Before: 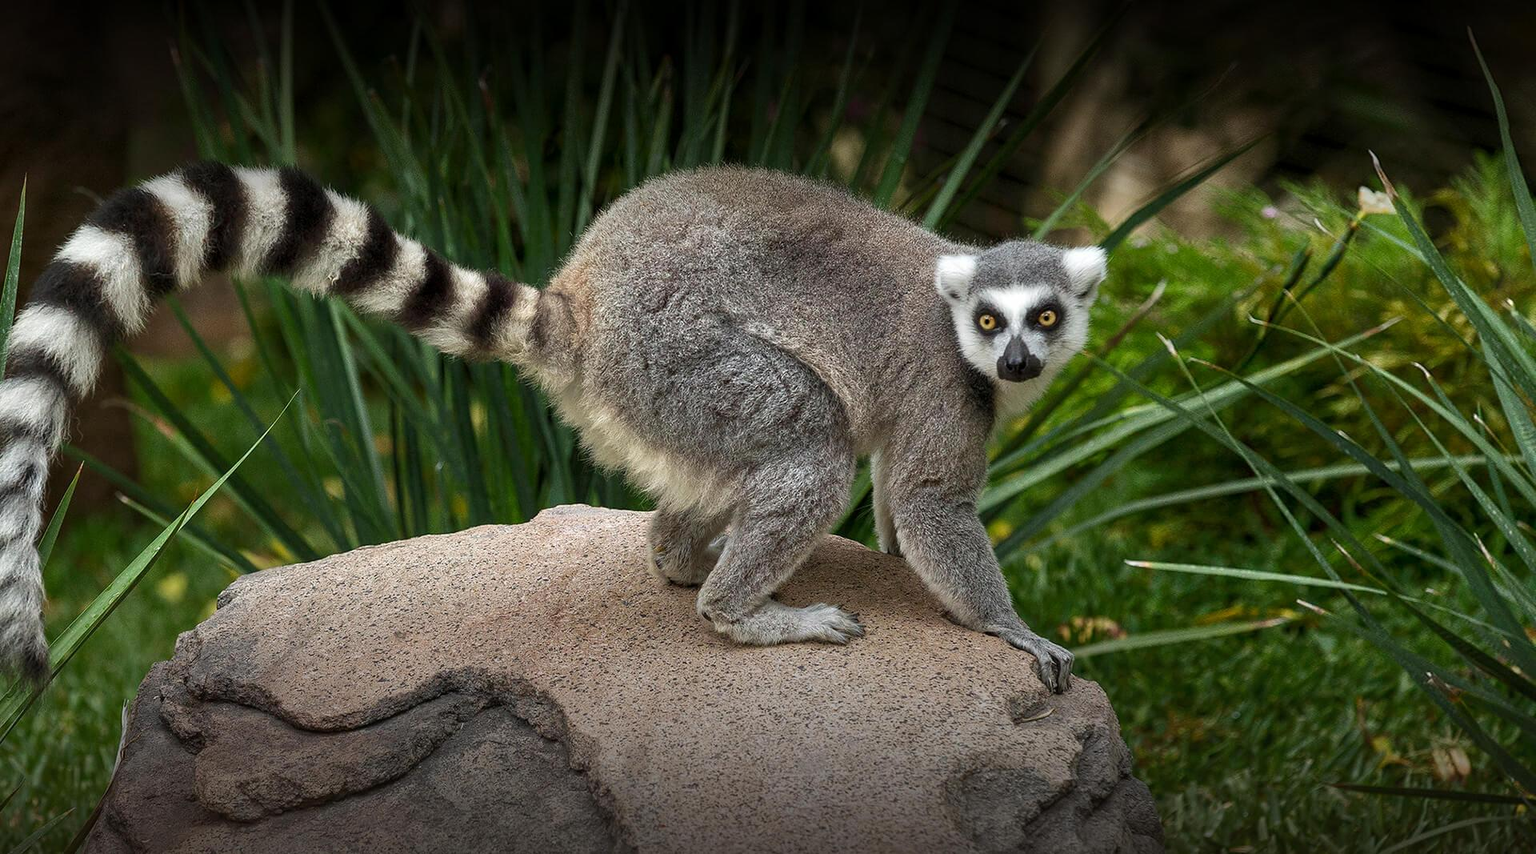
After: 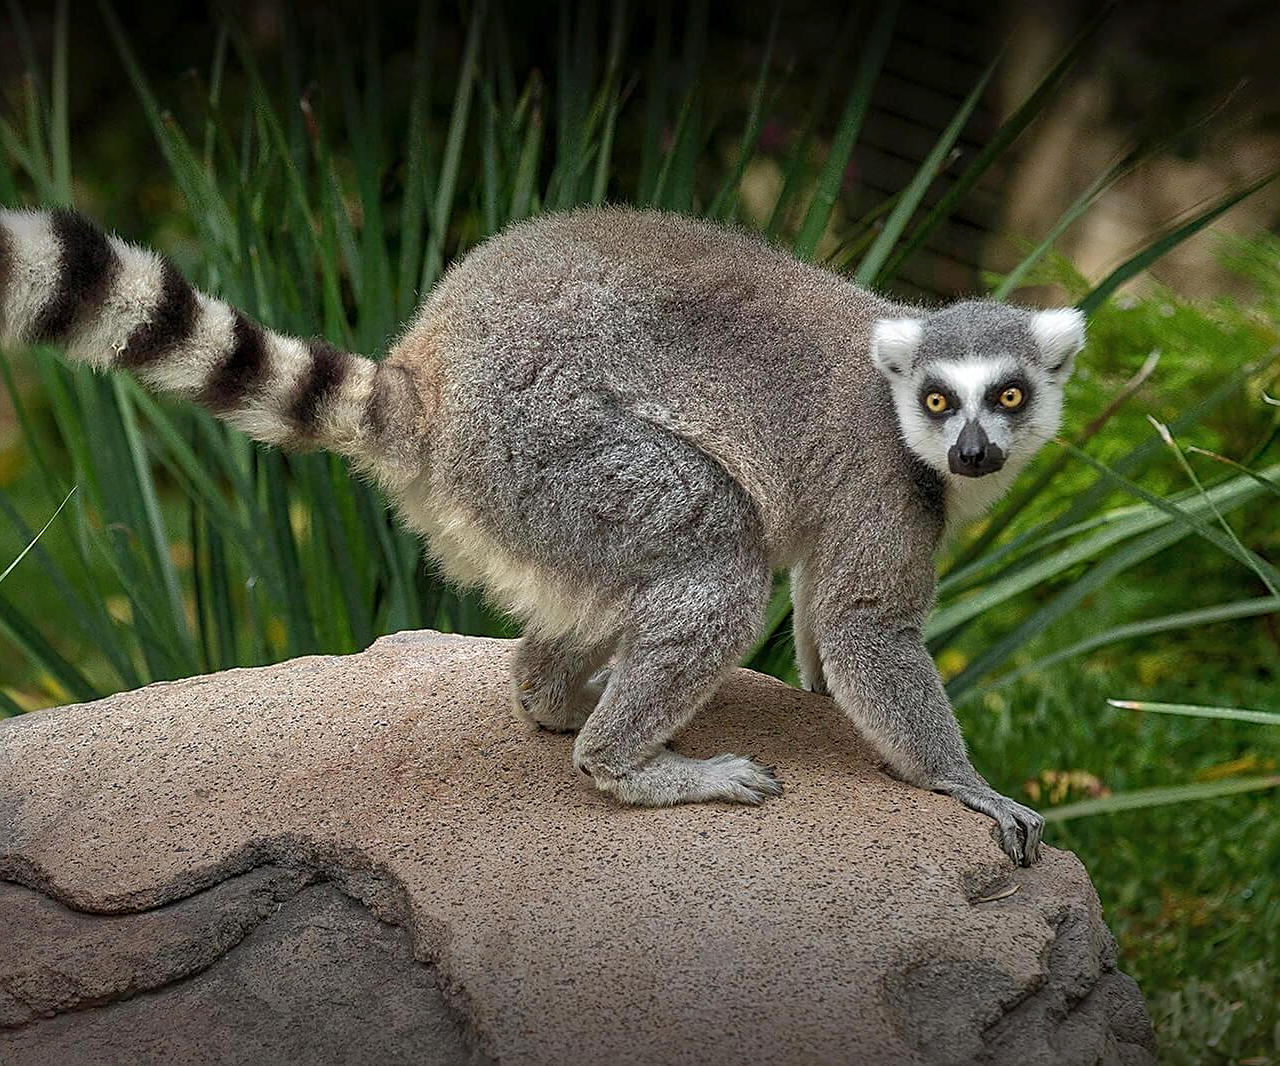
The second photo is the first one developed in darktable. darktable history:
shadows and highlights: on, module defaults
sharpen: on, module defaults
crop and rotate: left 15.546%, right 17.787%
